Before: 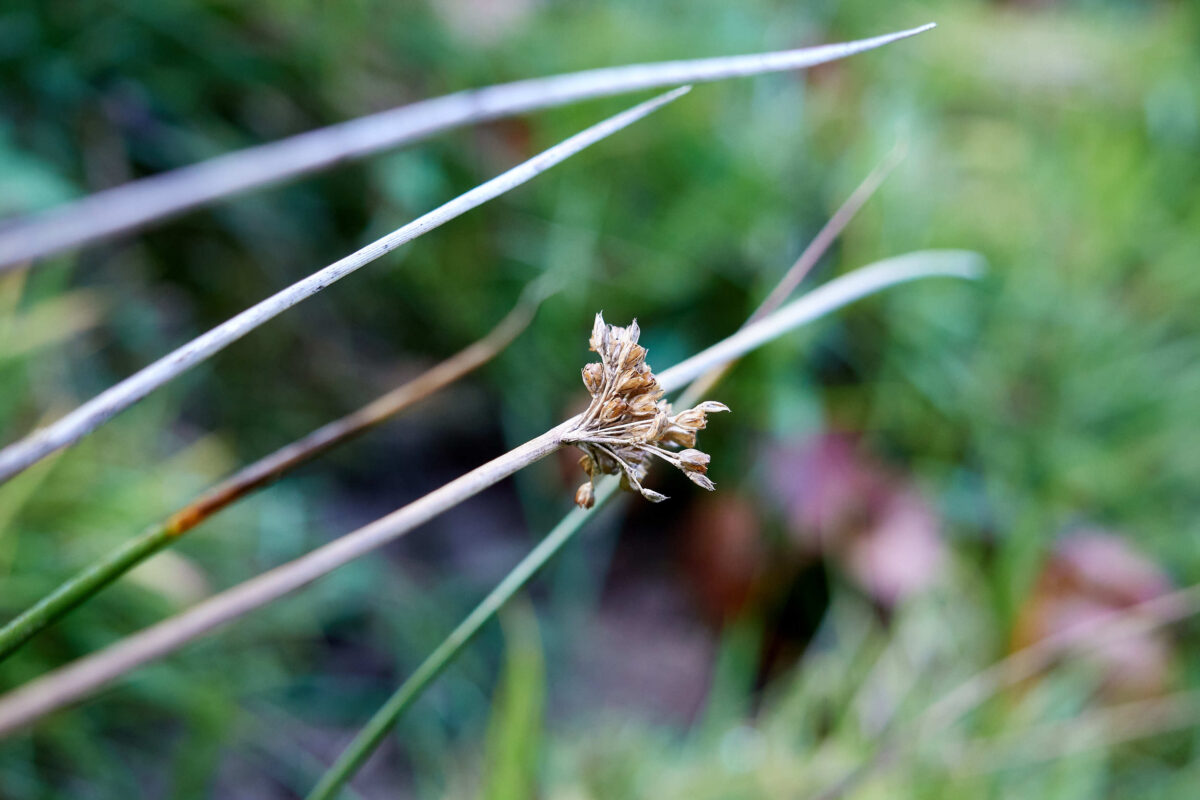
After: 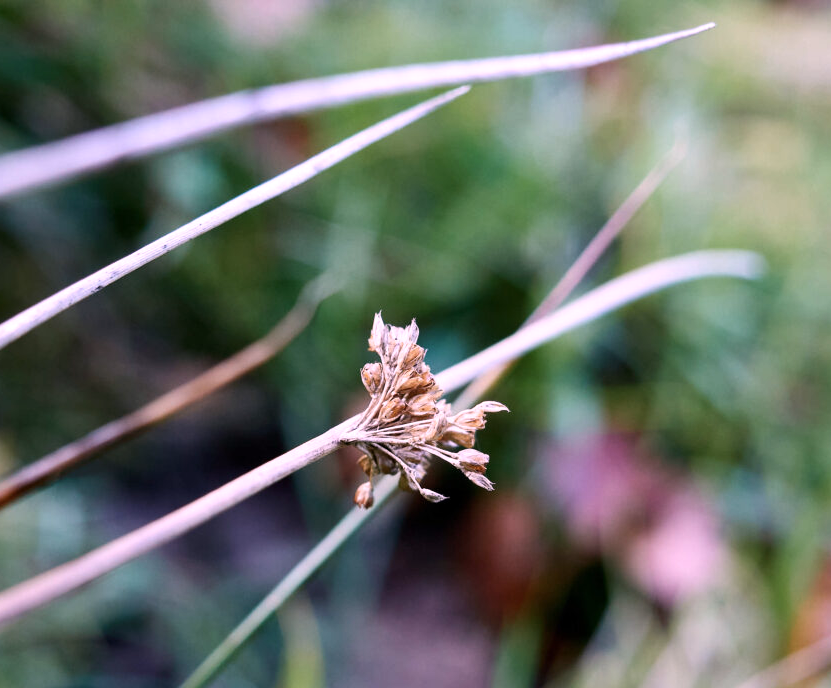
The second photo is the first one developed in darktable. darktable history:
contrast brightness saturation: contrast 0.11, saturation -0.17
crop: left 18.479%, right 12.2%, bottom 13.971%
white balance: red 1.188, blue 1.11
